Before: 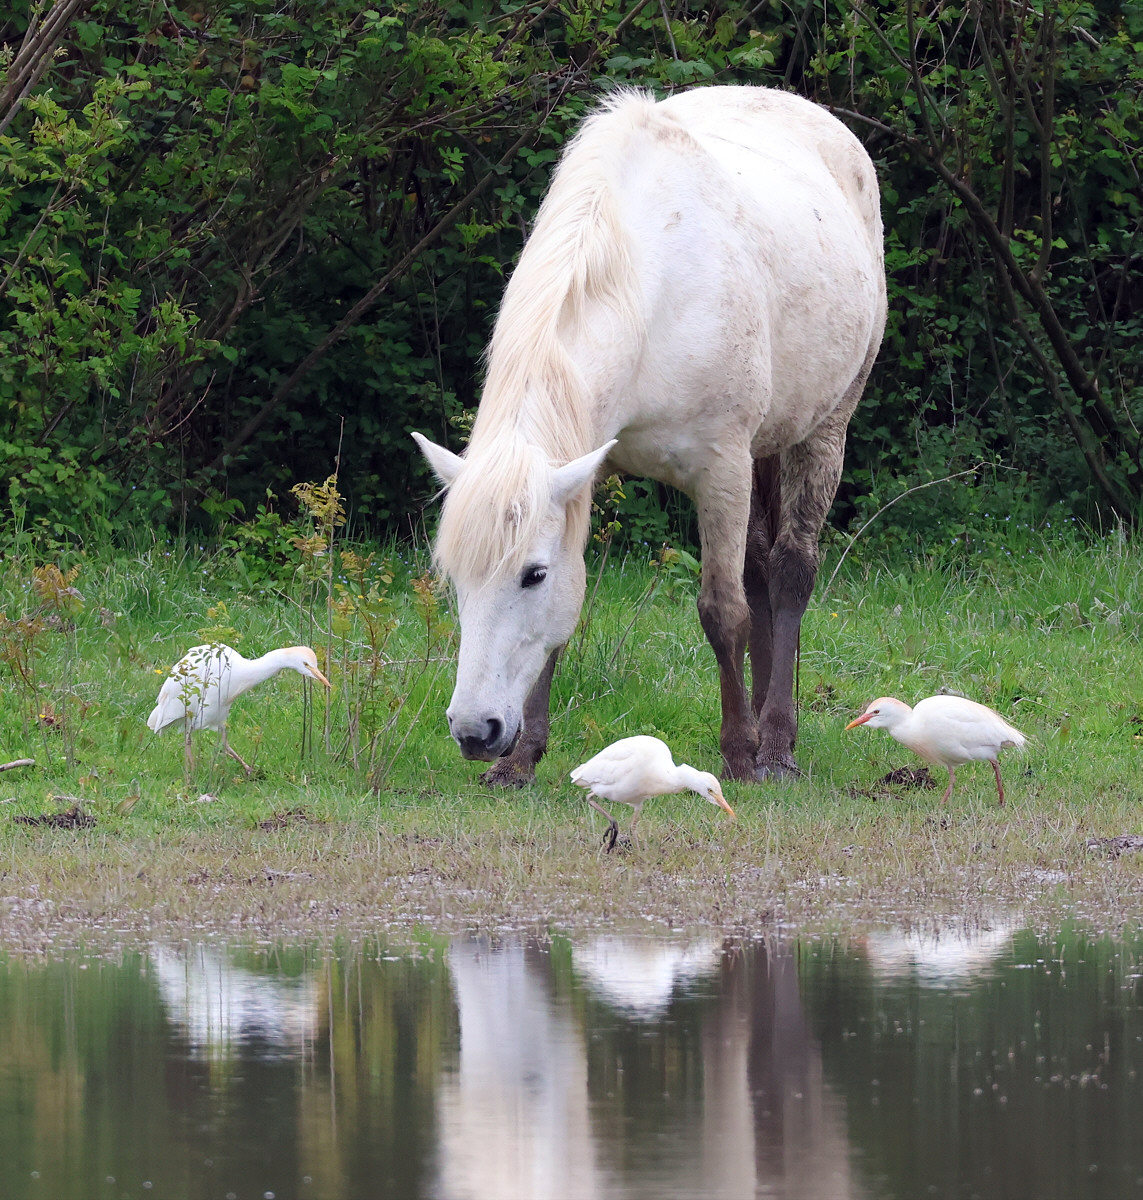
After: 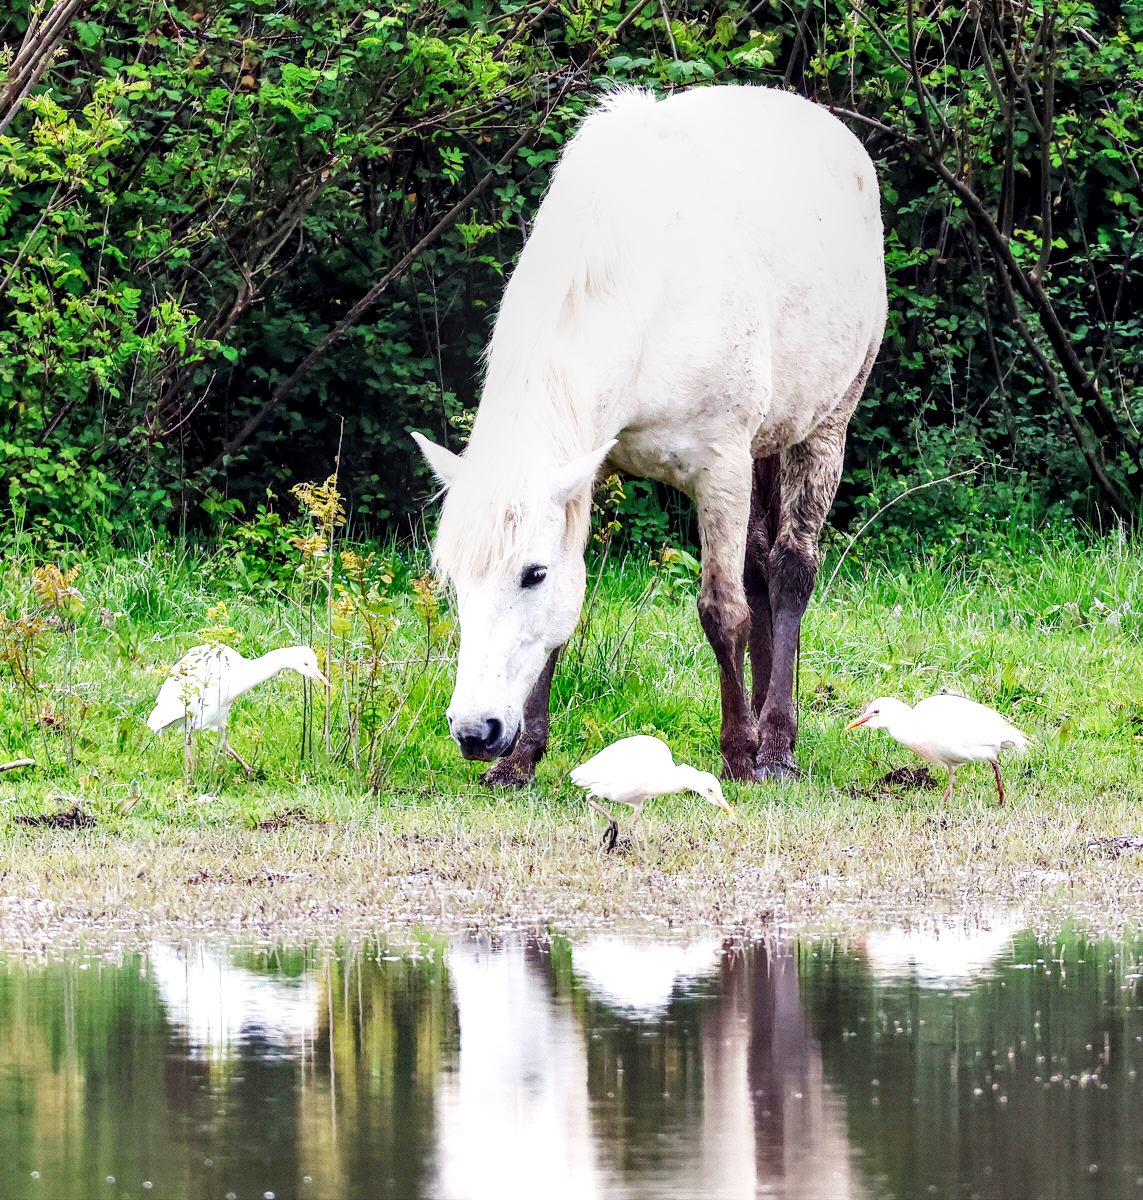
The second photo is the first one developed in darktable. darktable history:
local contrast: highlights 25%, detail 150%
shadows and highlights: highlights color adjustment 49.04%, soften with gaussian
base curve: curves: ch0 [(0, 0) (0.007, 0.004) (0.027, 0.03) (0.046, 0.07) (0.207, 0.54) (0.442, 0.872) (0.673, 0.972) (1, 1)], preserve colors none
